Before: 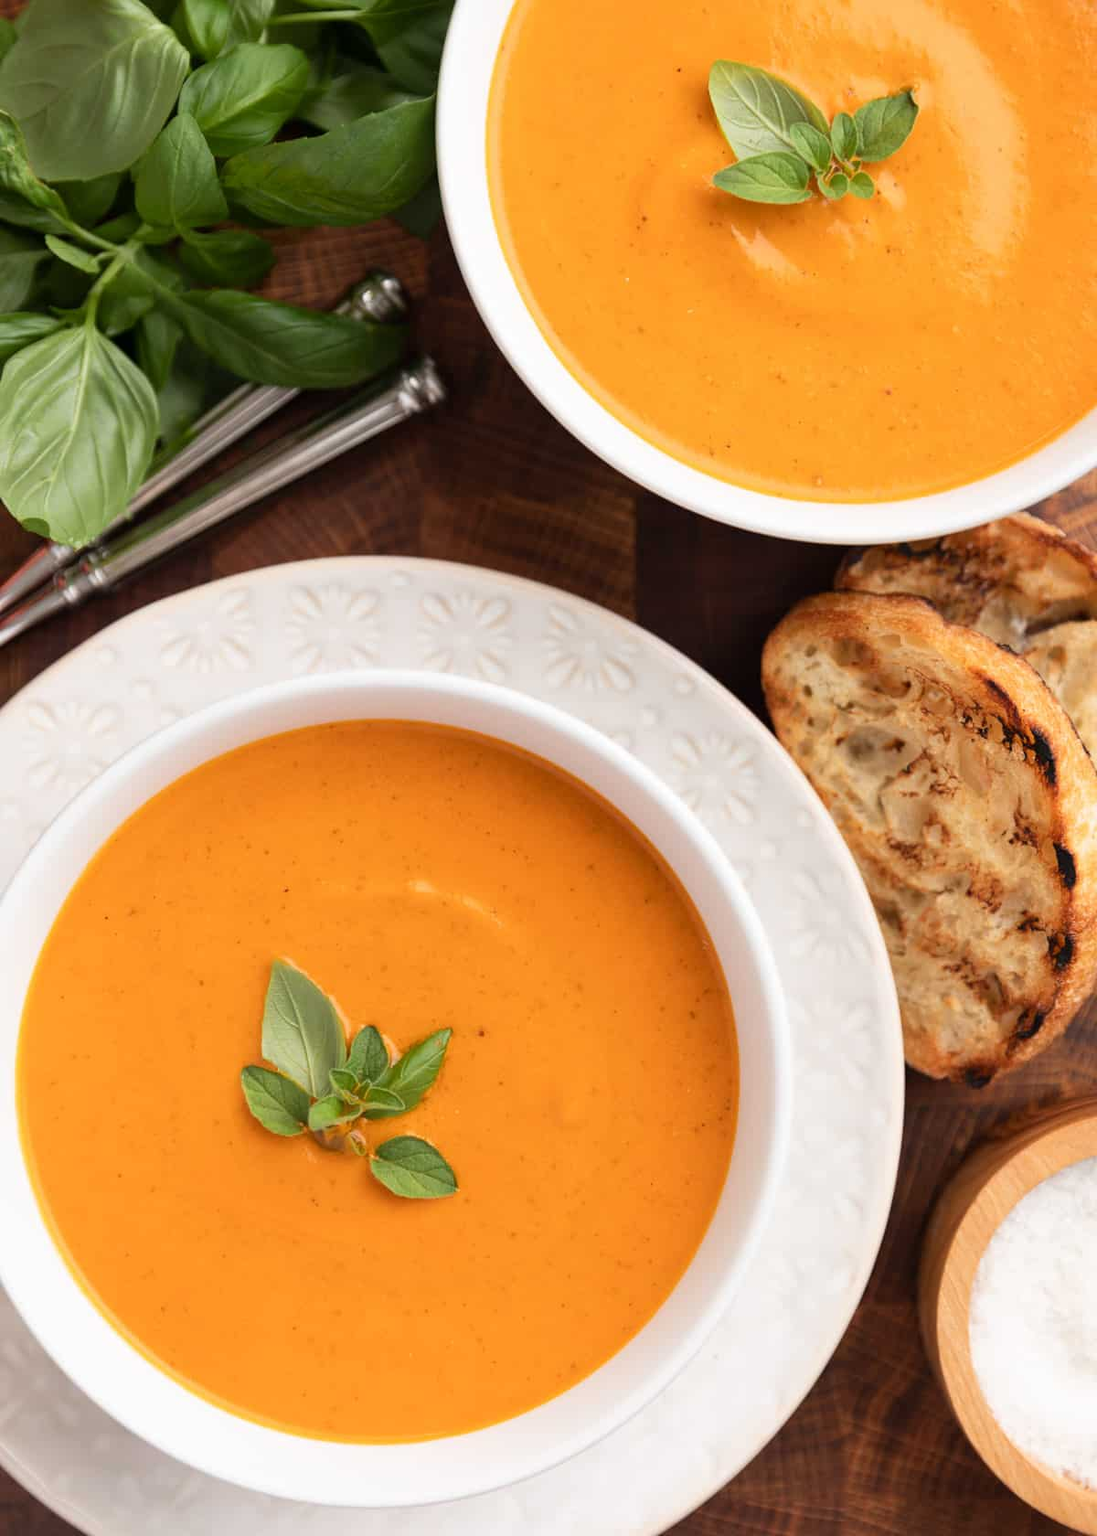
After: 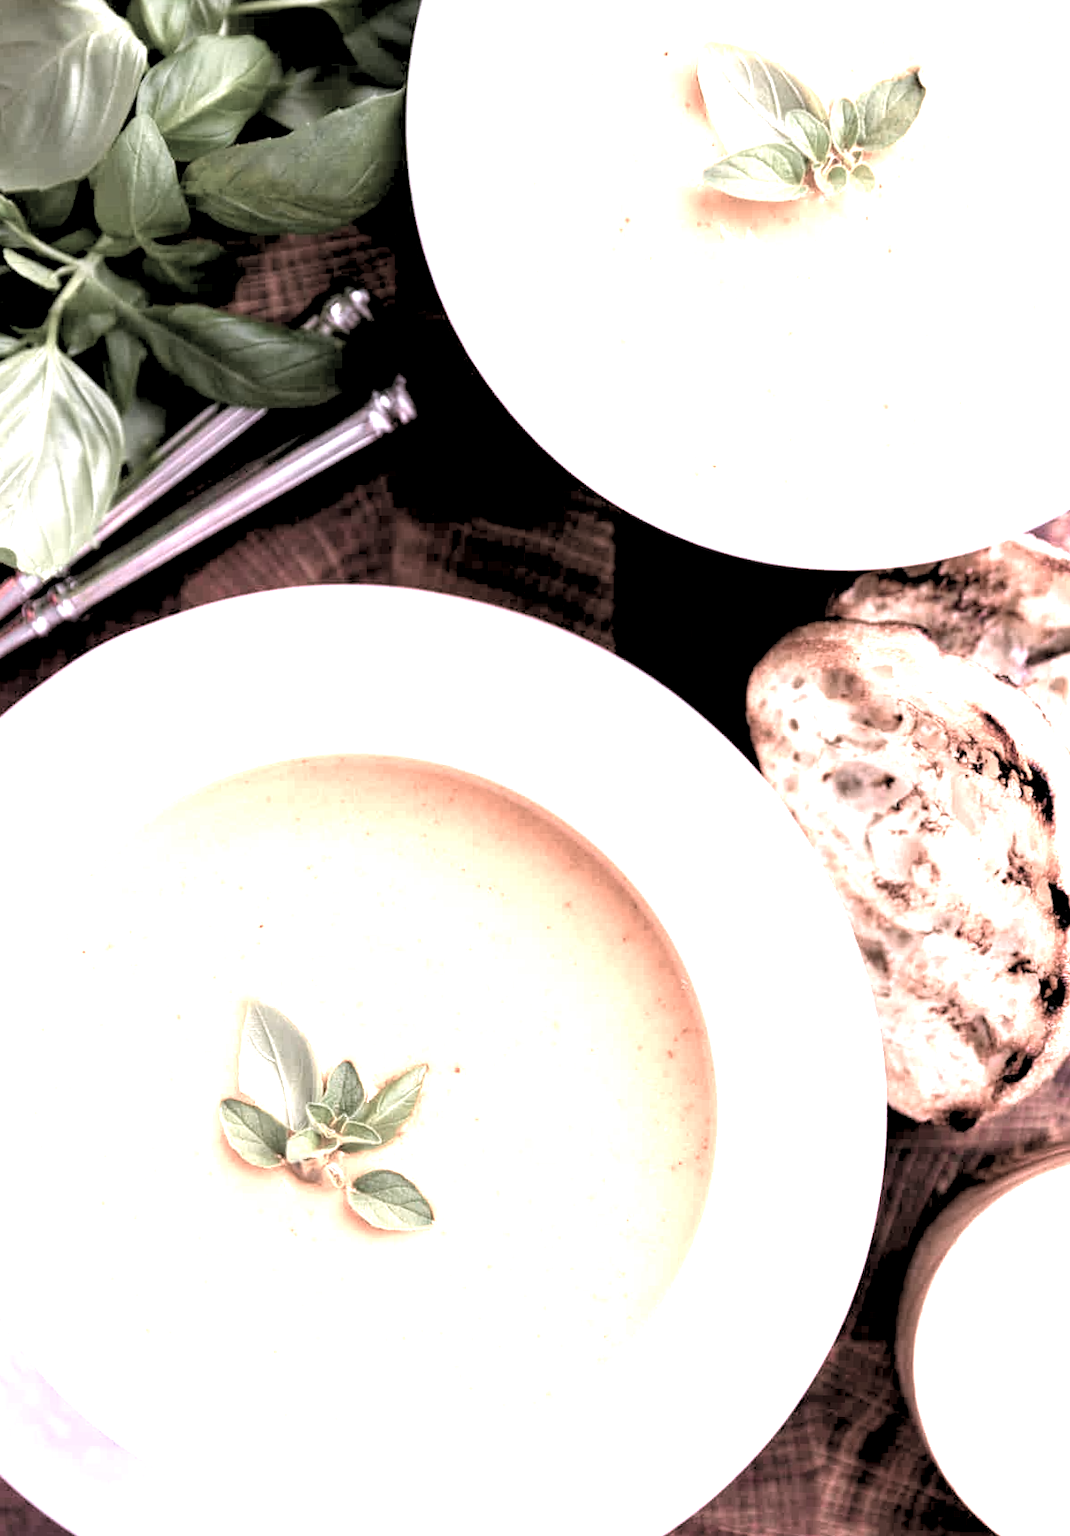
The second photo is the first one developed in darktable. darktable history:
exposure: black level correction 0.001, exposure 1.116 EV, compensate highlight preservation false
rgb levels: levels [[0.034, 0.472, 0.904], [0, 0.5, 1], [0, 0.5, 1]]
rotate and perspective: rotation 0.074°, lens shift (vertical) 0.096, lens shift (horizontal) -0.041, crop left 0.043, crop right 0.952, crop top 0.024, crop bottom 0.979
local contrast: highlights 100%, shadows 100%, detail 120%, midtone range 0.2
color correction: highlights a* 15.03, highlights b* -25.07
color zones: curves: ch0 [(0, 0.6) (0.129, 0.585) (0.193, 0.596) (0.429, 0.5) (0.571, 0.5) (0.714, 0.5) (0.857, 0.5) (1, 0.6)]; ch1 [(0, 0.453) (0.112, 0.245) (0.213, 0.252) (0.429, 0.233) (0.571, 0.231) (0.683, 0.242) (0.857, 0.296) (1, 0.453)]
